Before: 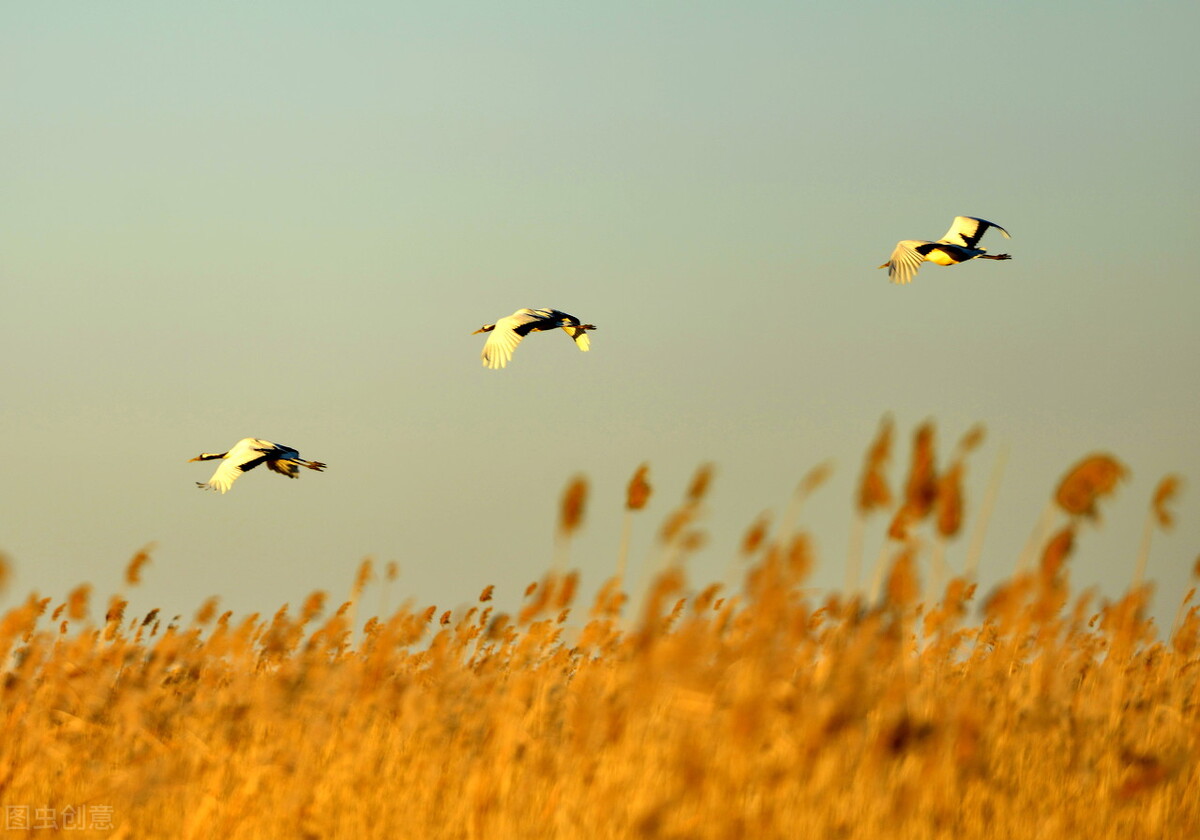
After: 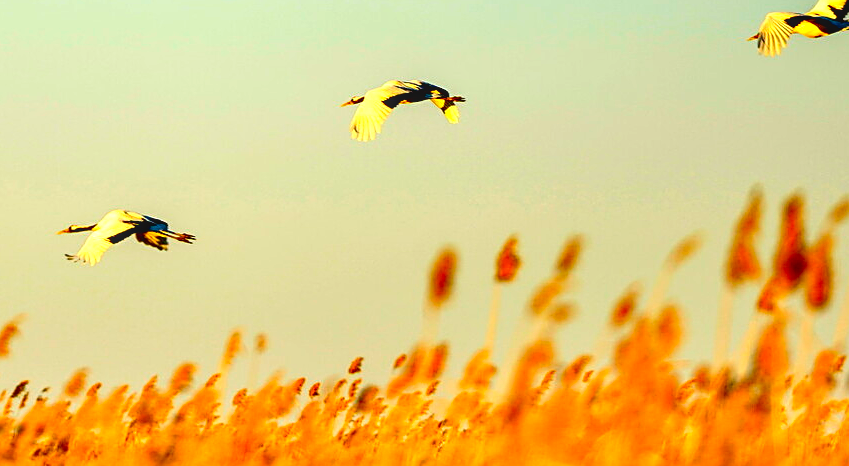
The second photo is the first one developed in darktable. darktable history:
crop: left 10.957%, top 27.202%, right 18.233%, bottom 17.26%
local contrast: detail 130%
sharpen: on, module defaults
exposure: exposure 0.716 EV, compensate exposure bias true, compensate highlight preservation false
contrast brightness saturation: contrast 0.18, saturation 0.309
